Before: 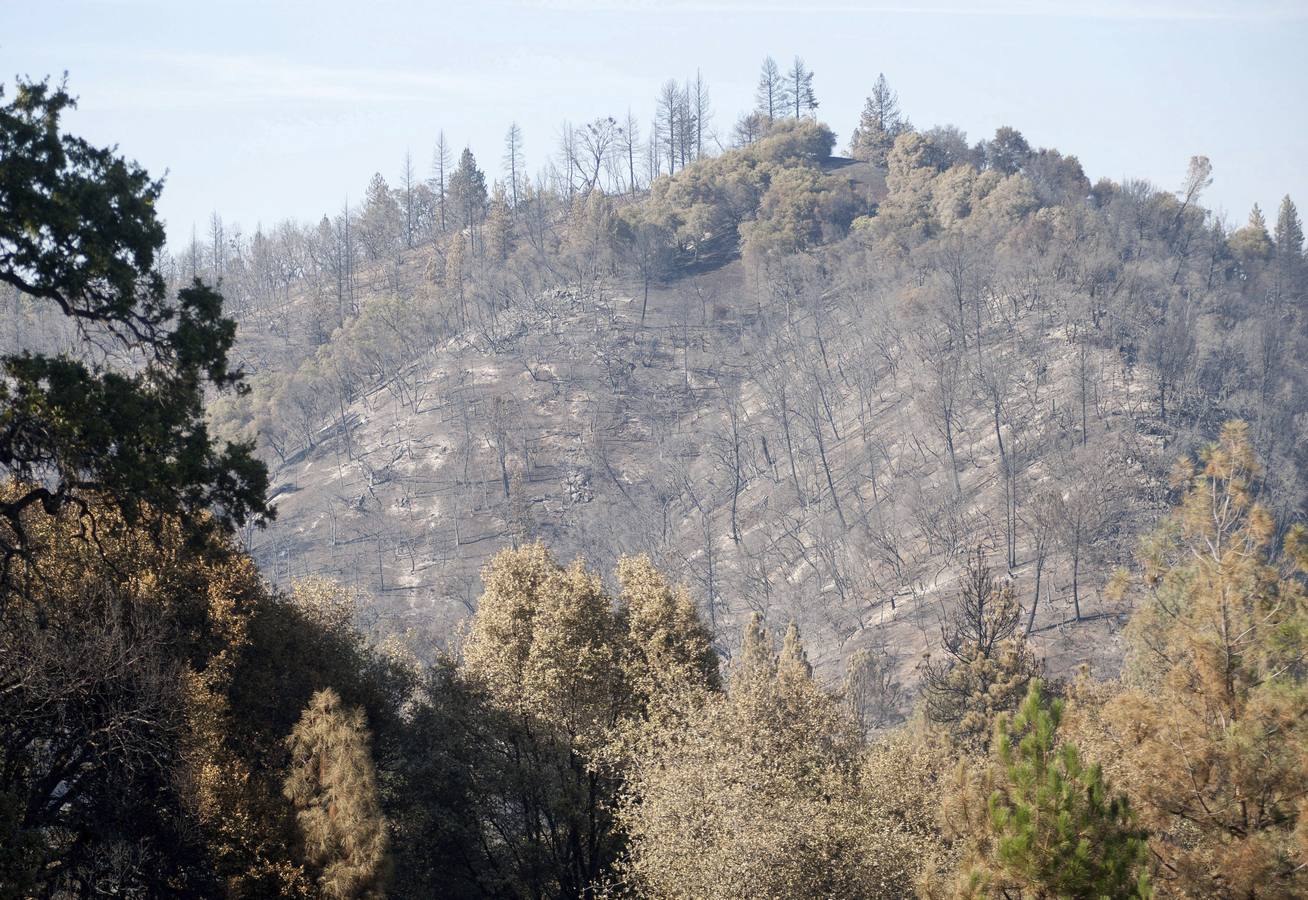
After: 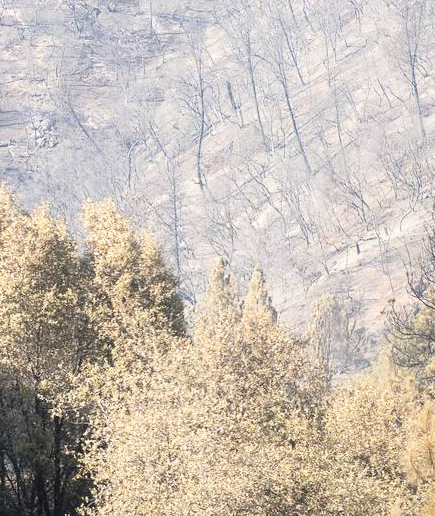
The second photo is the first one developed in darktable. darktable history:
crop: left 40.958%, top 39.508%, right 25.773%, bottom 3.067%
contrast equalizer: y [[0.5, 0.488, 0.462, 0.461, 0.491, 0.5], [0.5 ×6], [0.5 ×6], [0 ×6], [0 ×6]]
base curve: curves: ch0 [(0, 0) (0.579, 0.807) (1, 1)], preserve colors none
contrast brightness saturation: contrast 0.143, brightness 0.21
